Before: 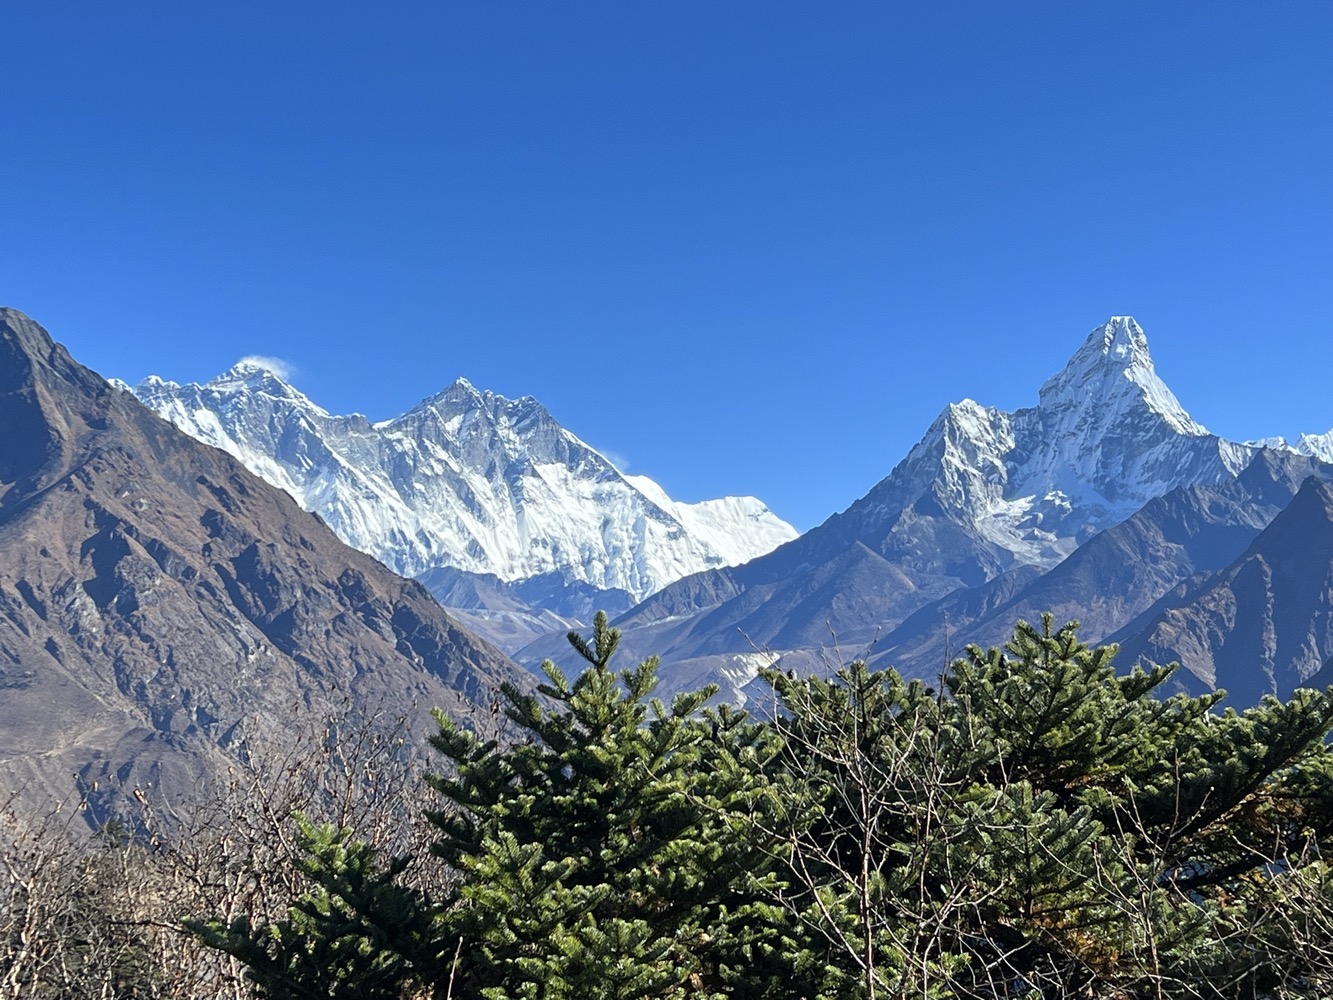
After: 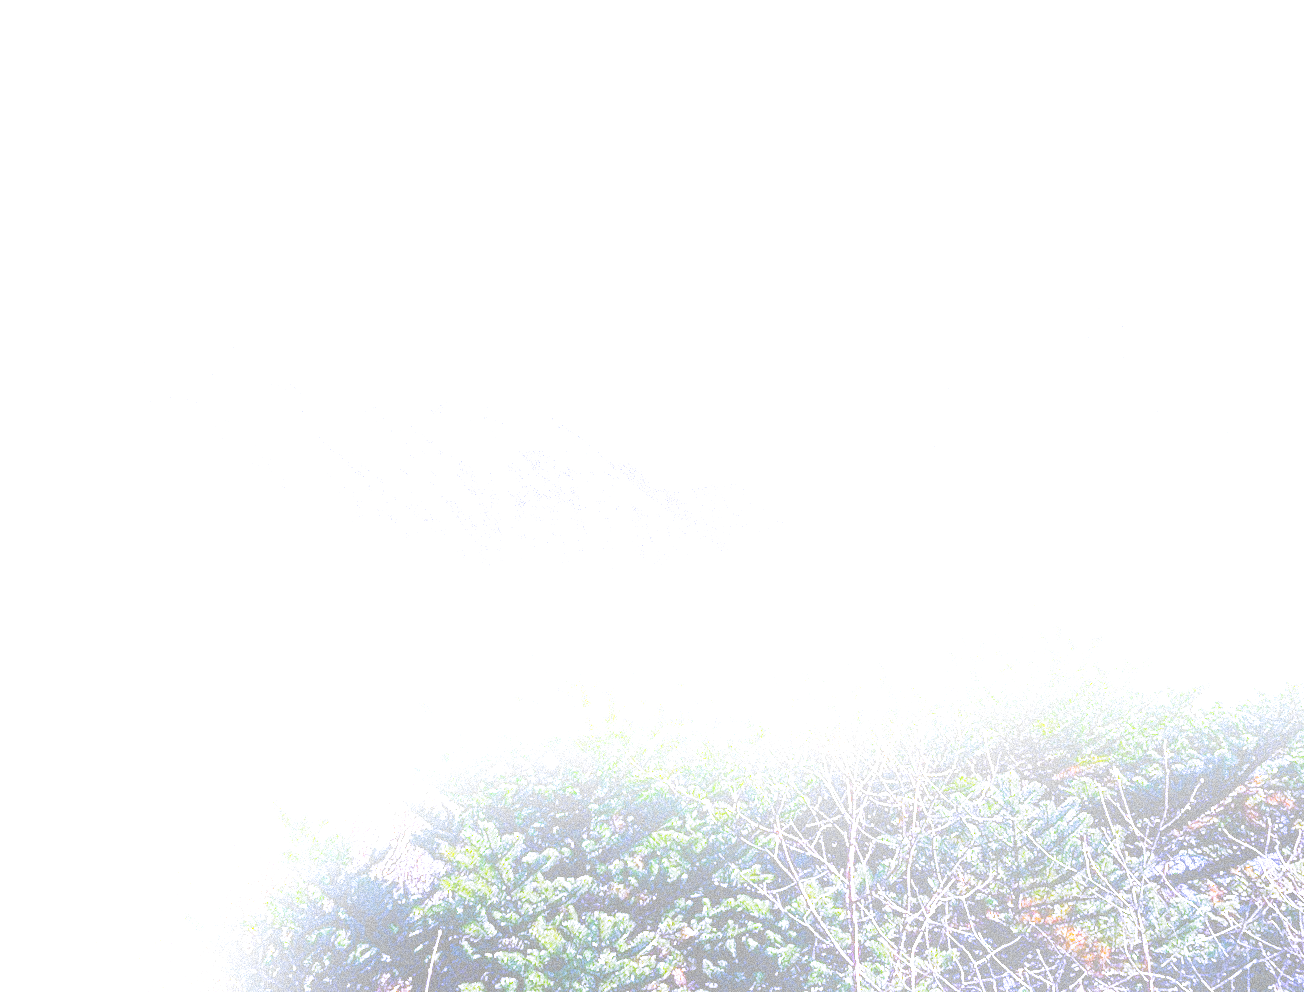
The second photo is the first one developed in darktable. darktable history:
exposure: black level correction 0, exposure 0.9 EV, compensate highlight preservation false
rotate and perspective: rotation 0.226°, lens shift (vertical) -0.042, crop left 0.023, crop right 0.982, crop top 0.006, crop bottom 0.994
tone curve: curves: ch0 [(0, 0) (0.003, 0.036) (0.011, 0.039) (0.025, 0.039) (0.044, 0.043) (0.069, 0.05) (0.1, 0.072) (0.136, 0.102) (0.177, 0.144) (0.224, 0.204) (0.277, 0.288) (0.335, 0.384) (0.399, 0.477) (0.468, 0.575) (0.543, 0.652) (0.623, 0.724) (0.709, 0.785) (0.801, 0.851) (0.898, 0.915) (1, 1)], preserve colors none
split-toning: shadows › saturation 0.41, highlights › saturation 0, compress 33.55%
crop: bottom 0.071%
grain: coarseness 9.38 ISO, strength 34.99%, mid-tones bias 0%
bloom: size 25%, threshold 5%, strength 90%
white balance: red 0.98, blue 1.61
